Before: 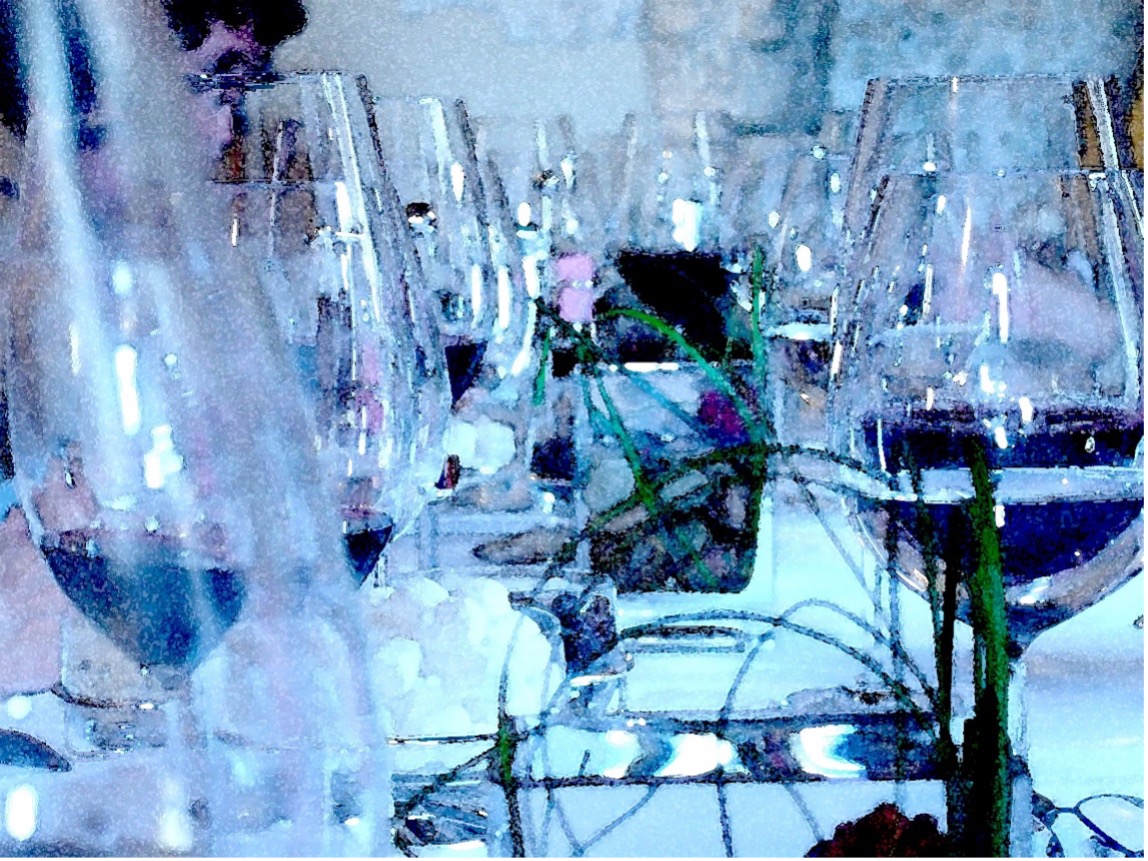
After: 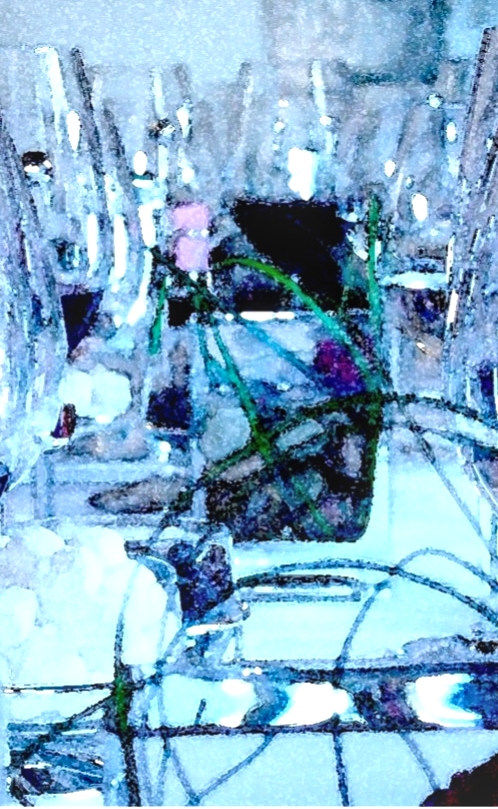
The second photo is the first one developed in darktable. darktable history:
shadows and highlights: shadows 37.27, highlights -28.18, soften with gaussian
crop: left 33.452%, top 6.025%, right 23.155%
local contrast: detail 115%
tone equalizer: -8 EV -0.417 EV, -7 EV -0.389 EV, -6 EV -0.333 EV, -5 EV -0.222 EV, -3 EV 0.222 EV, -2 EV 0.333 EV, -1 EV 0.389 EV, +0 EV 0.417 EV, edges refinement/feathering 500, mask exposure compensation -1.57 EV, preserve details no
